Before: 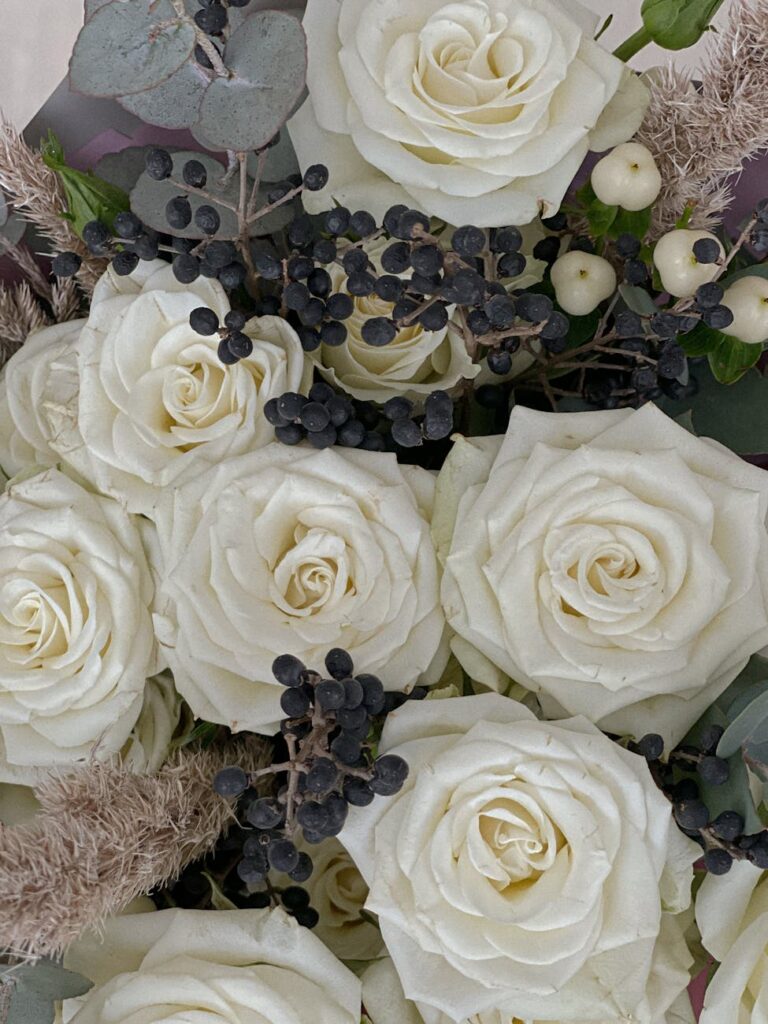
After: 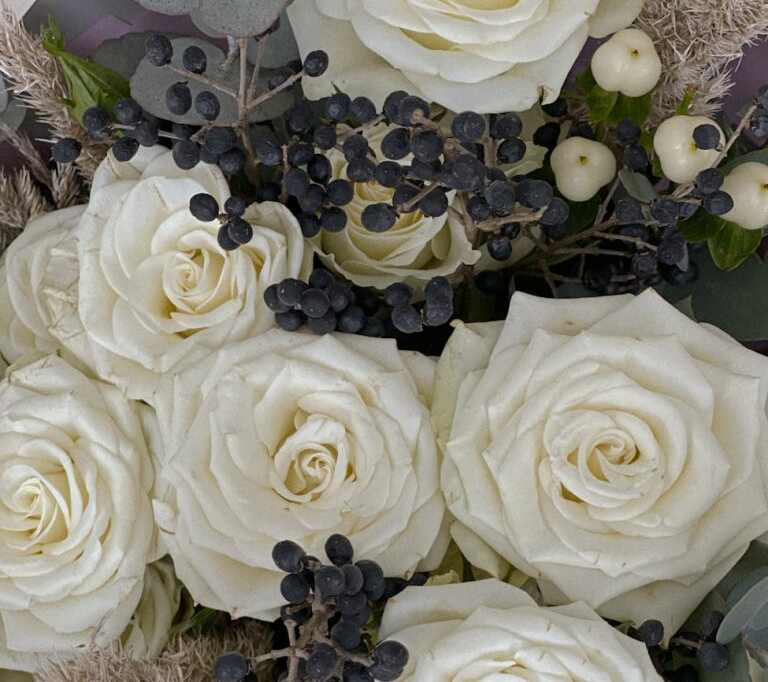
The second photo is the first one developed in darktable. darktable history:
color contrast: green-magenta contrast 0.8, blue-yellow contrast 1.1, unbound 0
crop: top 11.166%, bottom 22.168%
